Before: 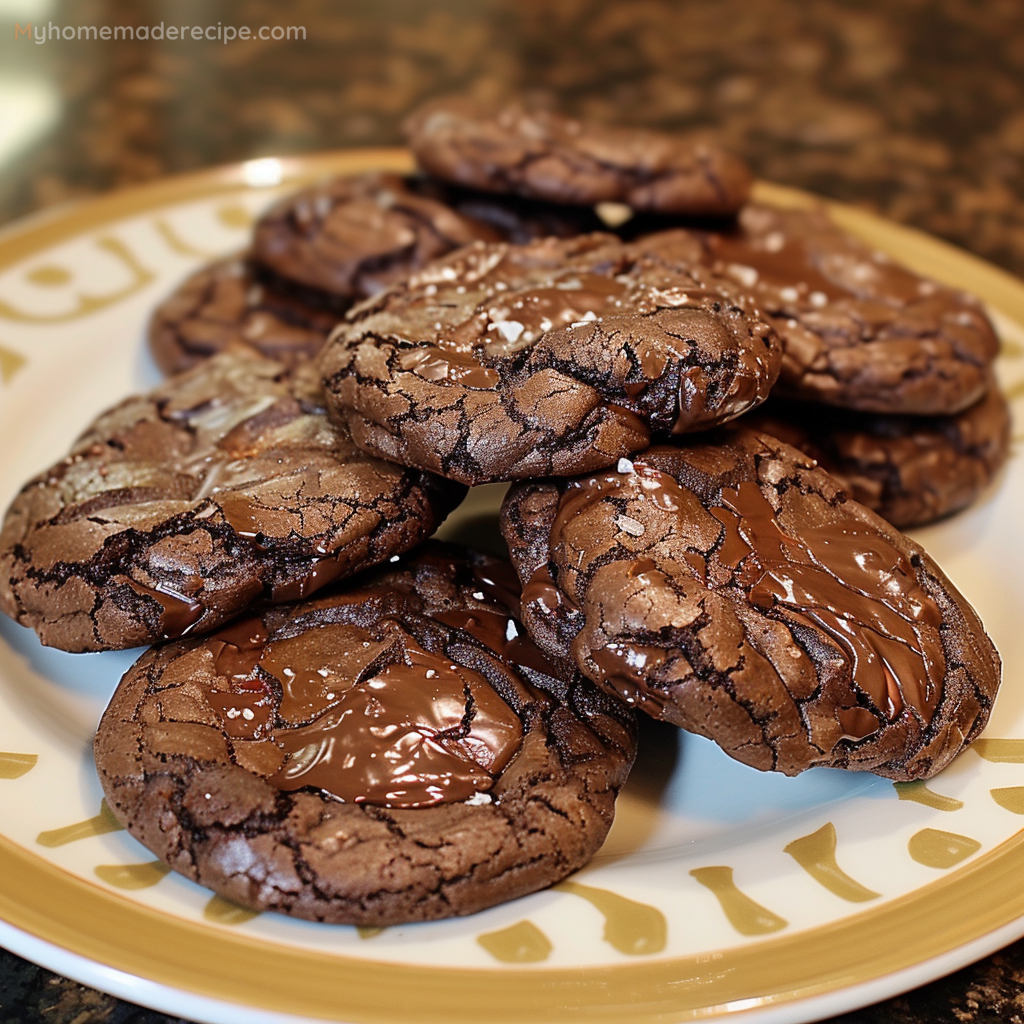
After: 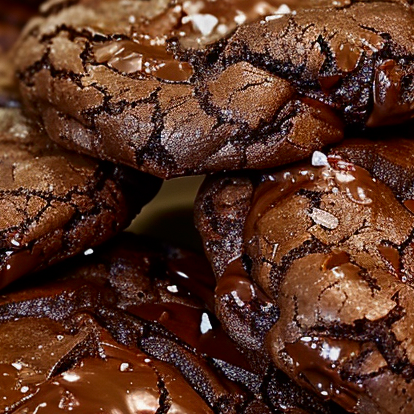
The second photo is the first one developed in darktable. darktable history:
crop: left 29.923%, top 30.073%, right 29.621%, bottom 29.43%
contrast brightness saturation: contrast 0.068, brightness -0.142, saturation 0.117
